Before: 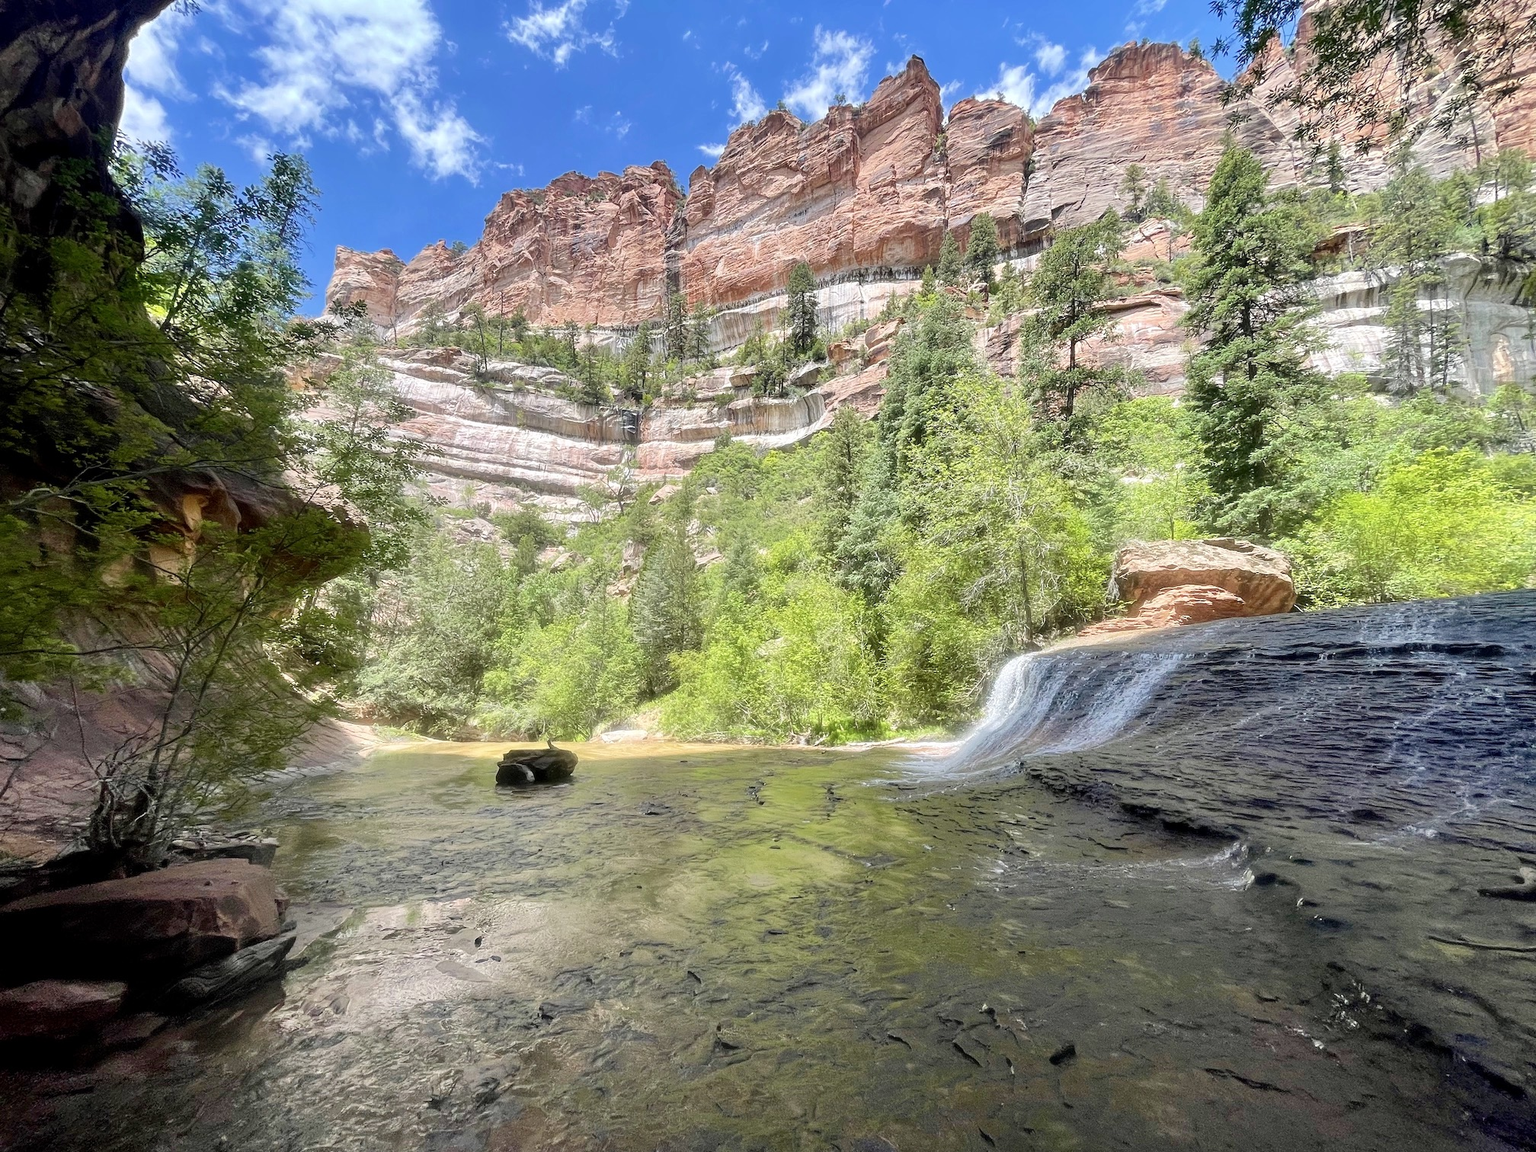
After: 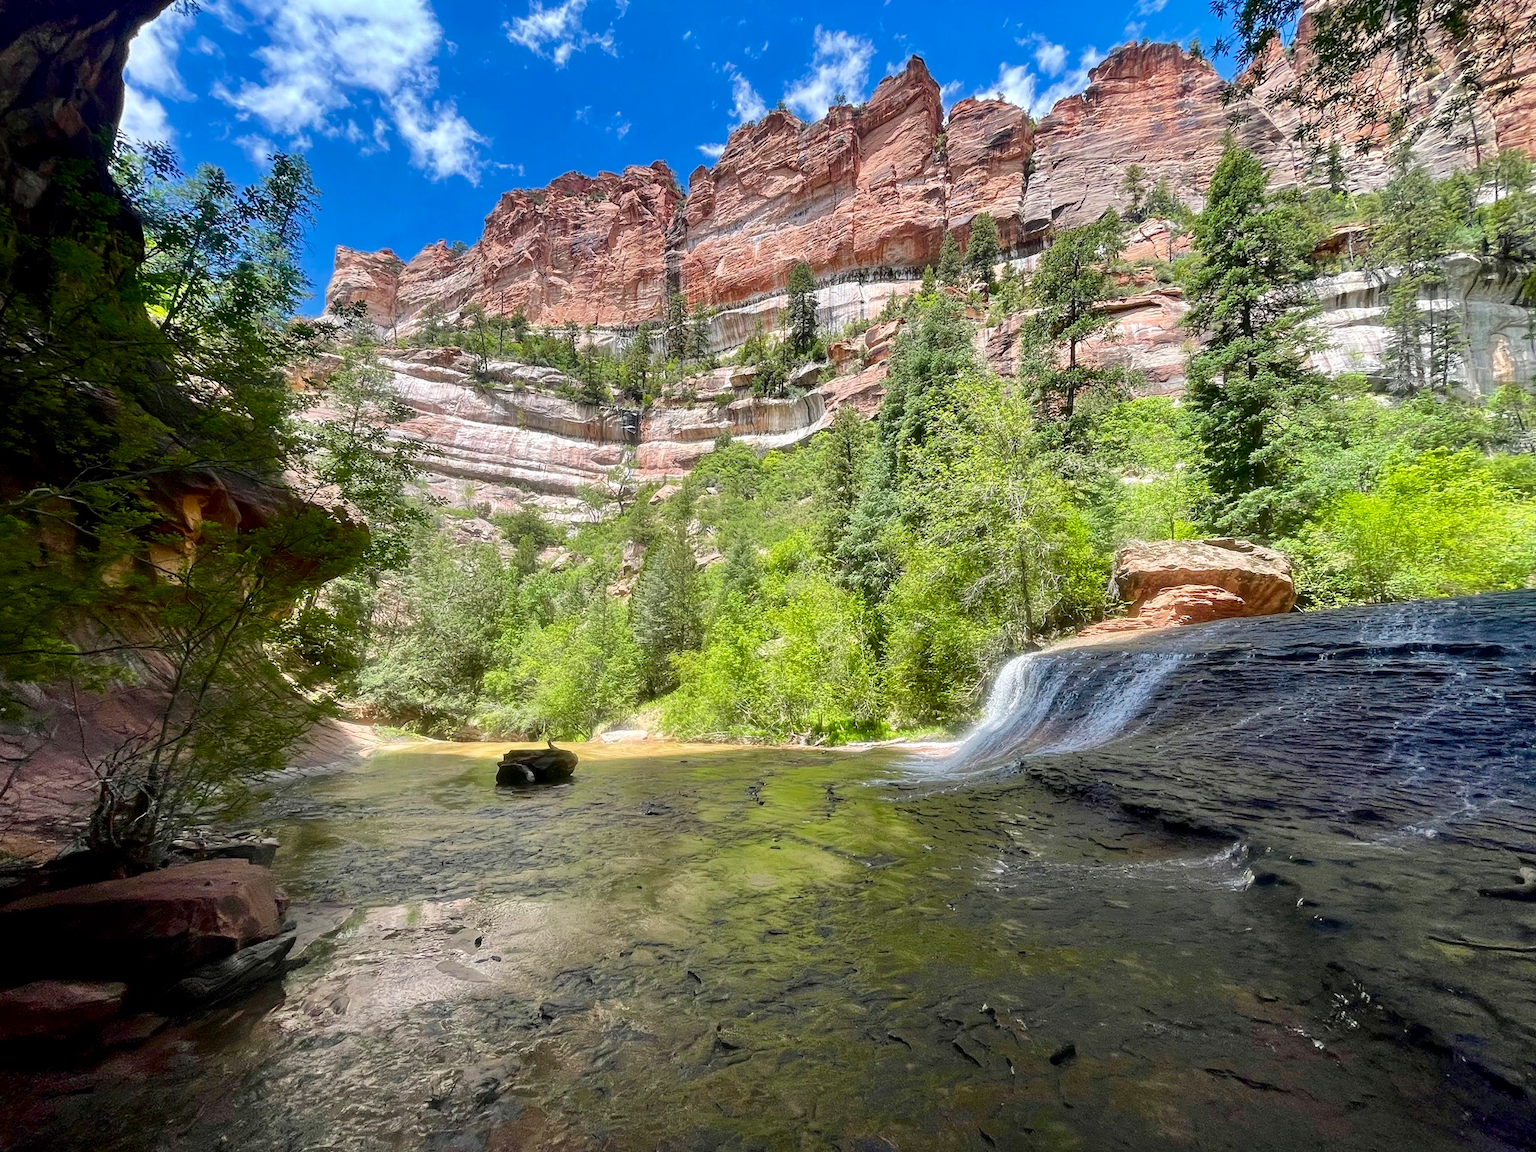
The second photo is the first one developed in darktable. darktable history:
contrast brightness saturation: contrast 0.068, brightness -0.138, saturation 0.11
